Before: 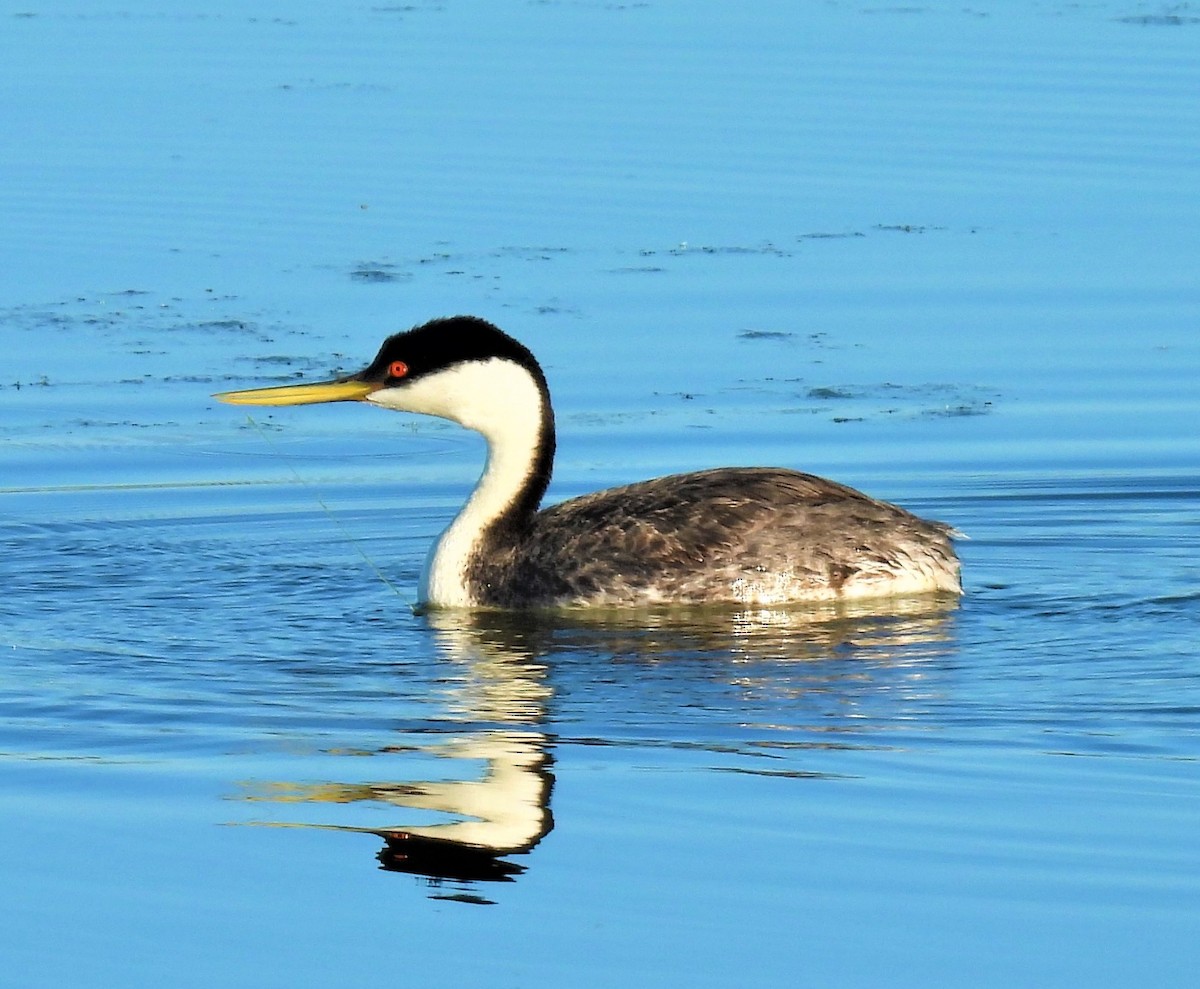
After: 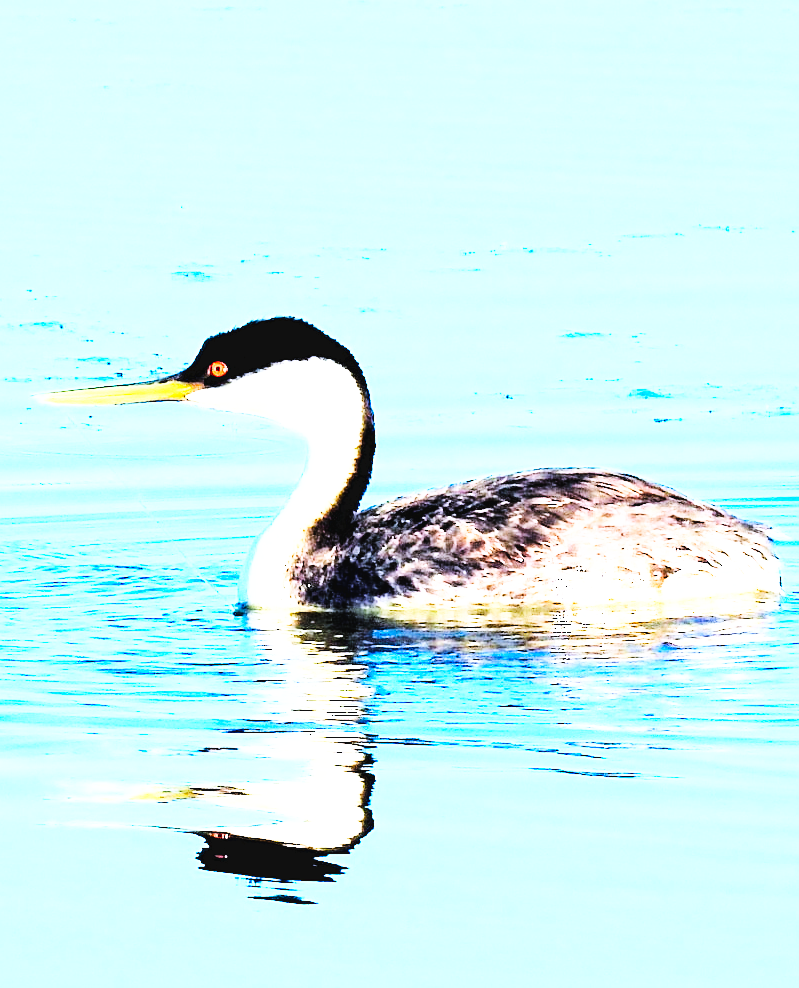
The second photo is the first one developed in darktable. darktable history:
base curve: curves: ch0 [(0, 0.003) (0.001, 0.002) (0.006, 0.004) (0.02, 0.022) (0.048, 0.086) (0.094, 0.234) (0.162, 0.431) (0.258, 0.629) (0.385, 0.8) (0.548, 0.918) (0.751, 0.988) (1, 1)], preserve colors none
exposure: black level correction 0.001, exposure 0.3 EV, compensate highlight preservation false
contrast brightness saturation: brightness 0.09, saturation 0.19
color calibration: illuminant as shot in camera, x 0.379, y 0.396, temperature 4138.76 K
color balance rgb: perceptual saturation grading › global saturation 25%, global vibrance 20%
crop and rotate: left 15.055%, right 18.278%
sharpen: amount 0.2
rgb curve: curves: ch0 [(0, 0) (0.21, 0.15) (0.24, 0.21) (0.5, 0.75) (0.75, 0.96) (0.89, 0.99) (1, 1)]; ch1 [(0, 0.02) (0.21, 0.13) (0.25, 0.2) (0.5, 0.67) (0.75, 0.9) (0.89, 0.97) (1, 1)]; ch2 [(0, 0.02) (0.21, 0.13) (0.25, 0.2) (0.5, 0.67) (0.75, 0.9) (0.89, 0.97) (1, 1)], compensate middle gray true
